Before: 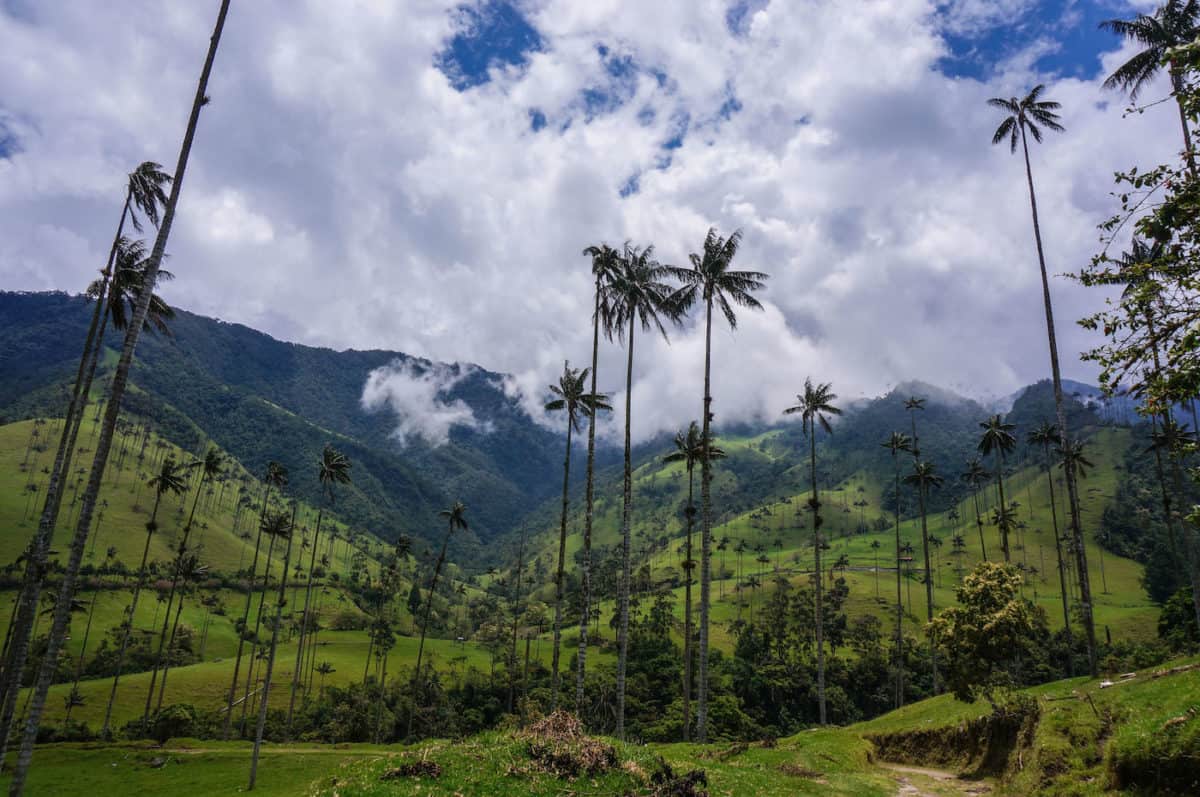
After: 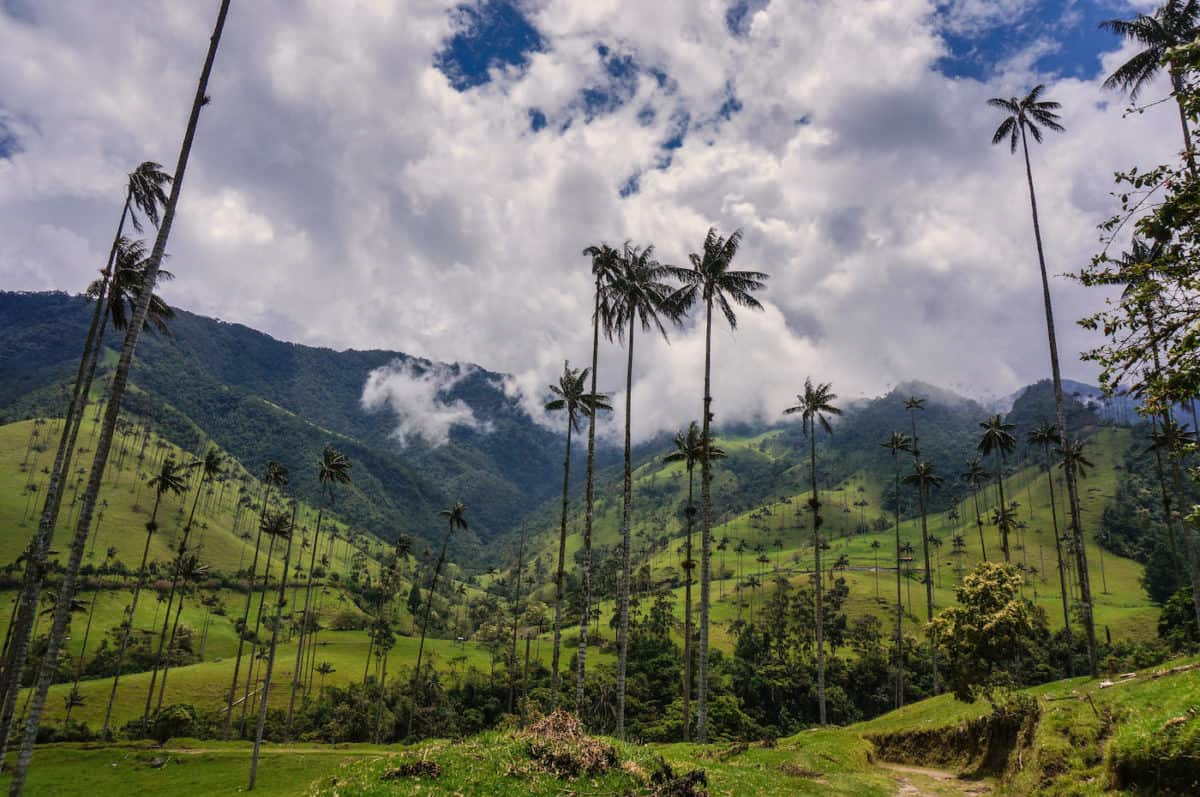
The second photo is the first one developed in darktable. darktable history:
shadows and highlights: soften with gaussian
color calibration: x 0.329, y 0.345, temperature 5633 K
